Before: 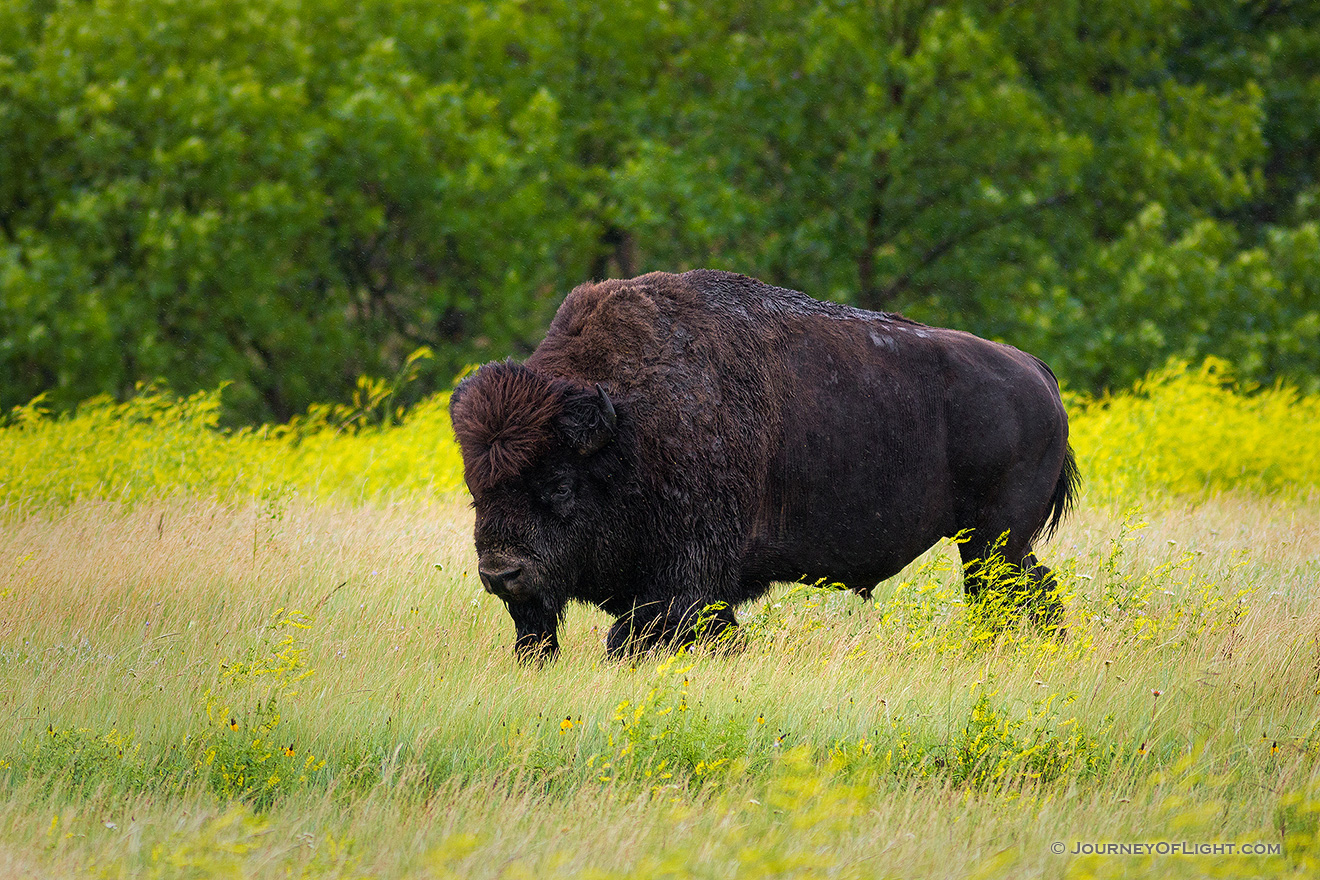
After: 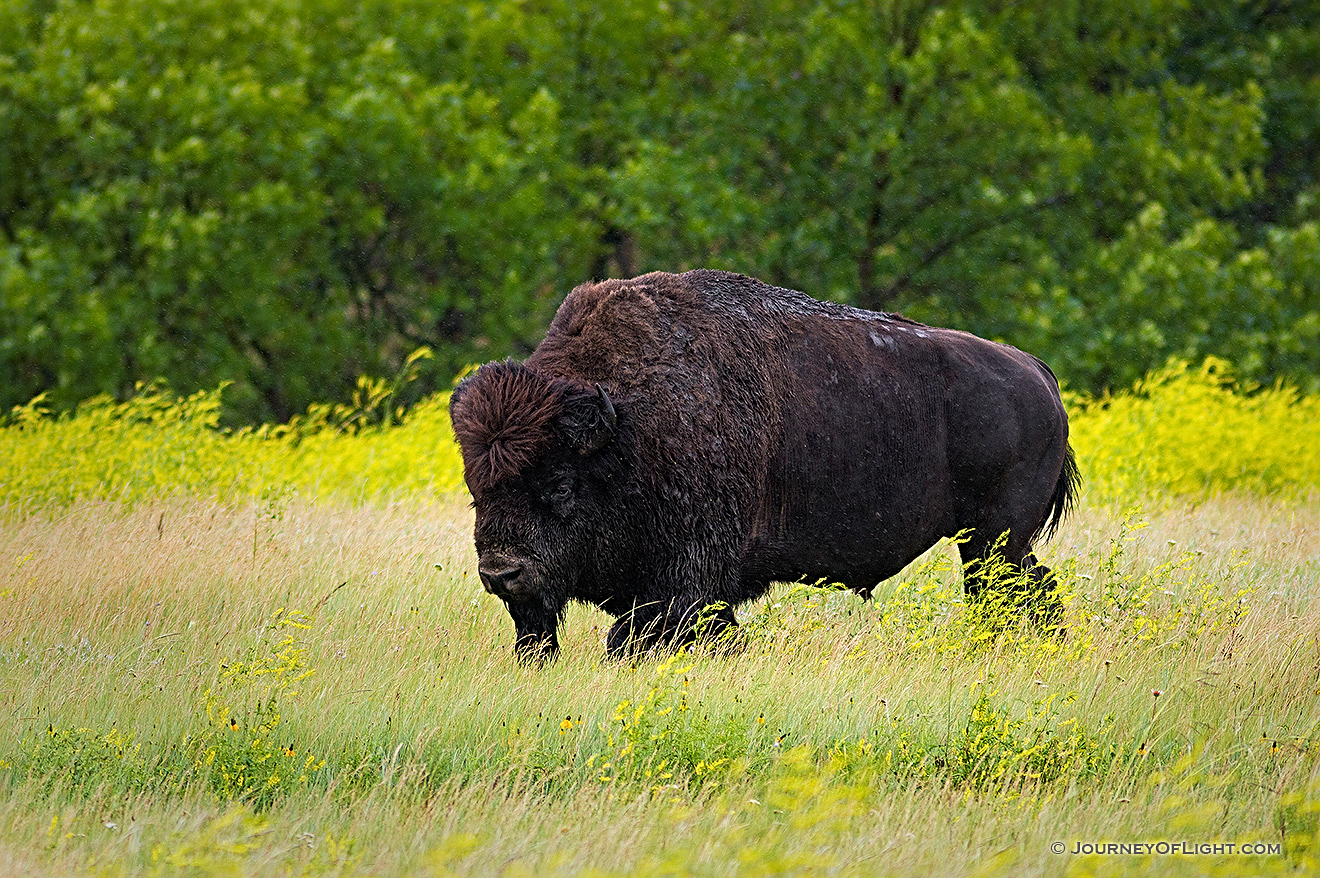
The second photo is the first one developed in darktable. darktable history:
sharpen: radius 4
crop: top 0.05%, bottom 0.098%
shadows and highlights: radius 331.84, shadows 53.55, highlights -100, compress 94.63%, highlights color adjustment 73.23%, soften with gaussian
